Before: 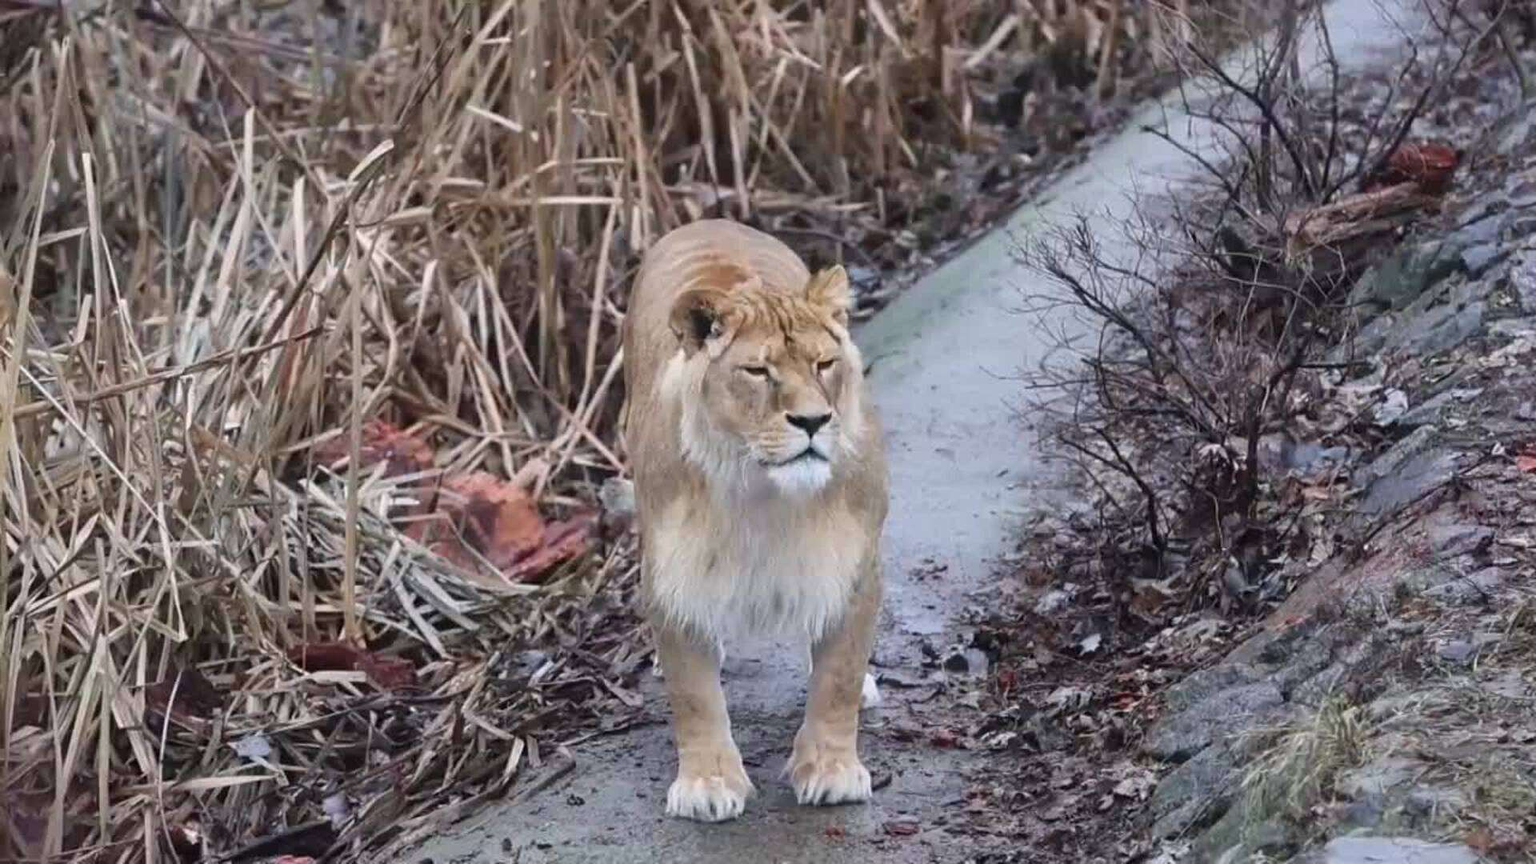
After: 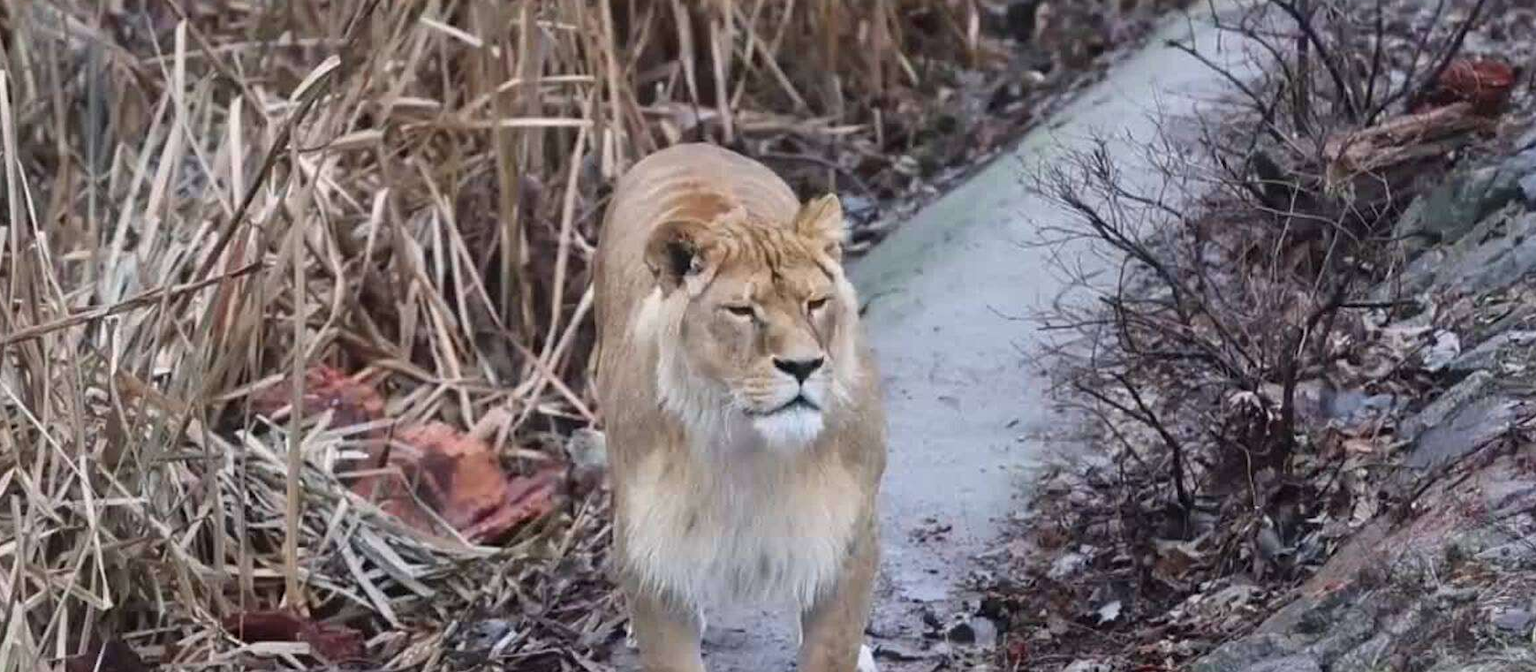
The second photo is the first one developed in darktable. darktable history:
crop: left 5.58%, top 10.403%, right 3.82%, bottom 19.104%
